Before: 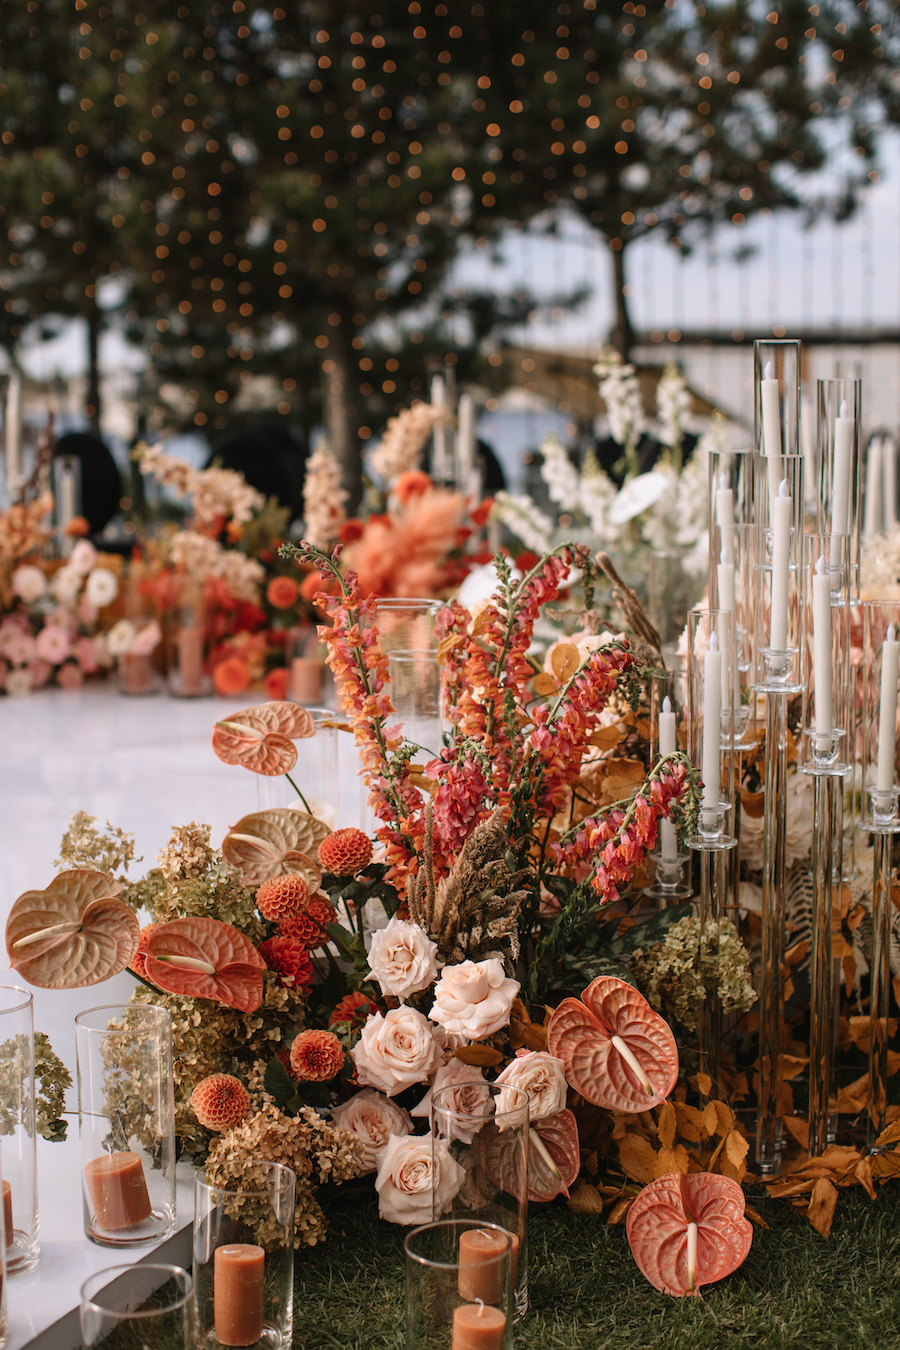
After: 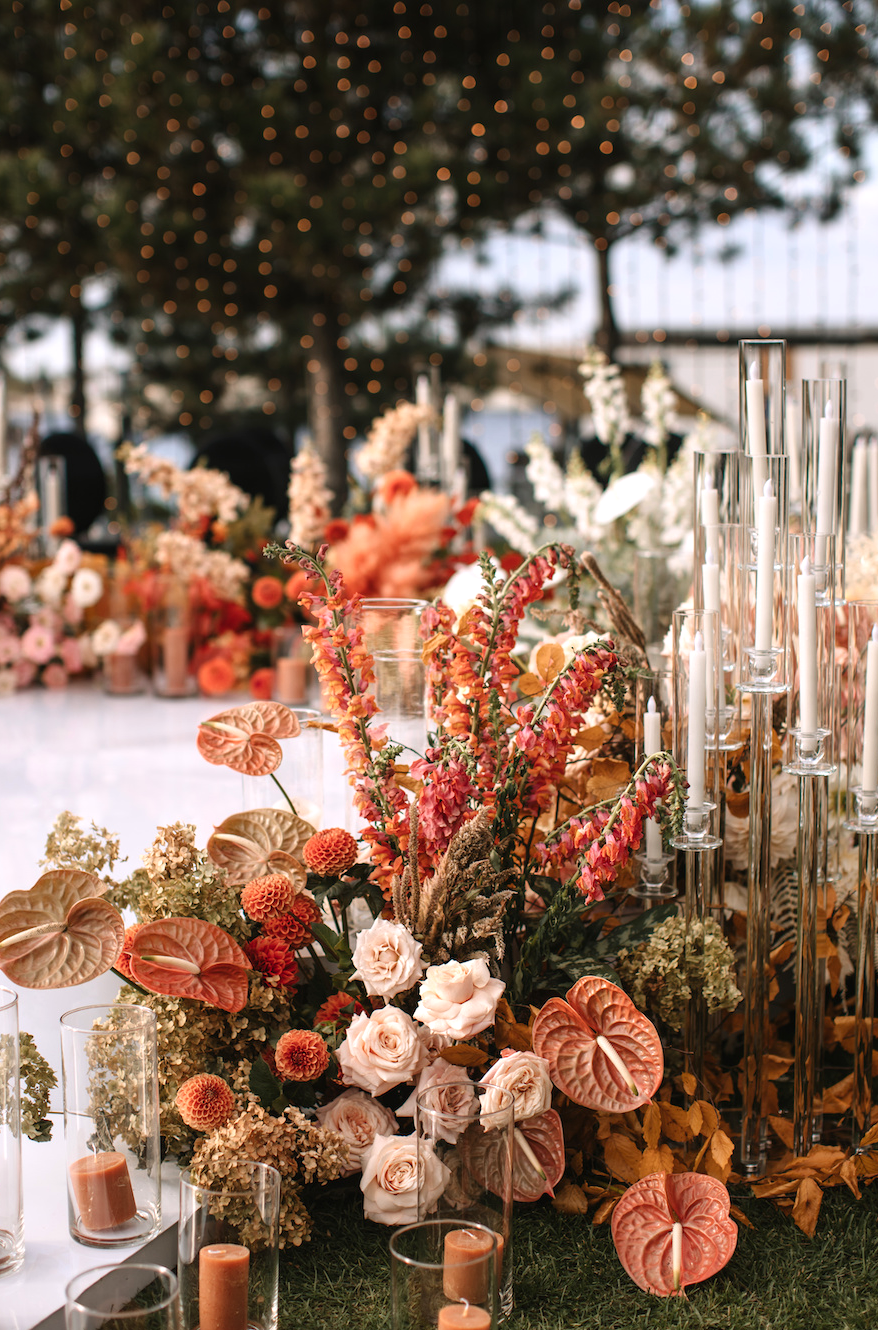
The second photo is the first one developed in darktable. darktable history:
crop and rotate: left 1.773%, right 0.635%, bottom 1.467%
tone equalizer: -8 EV -0.398 EV, -7 EV -0.383 EV, -6 EV -0.316 EV, -5 EV -0.256 EV, -3 EV 0.196 EV, -2 EV 0.347 EV, -1 EV 0.411 EV, +0 EV 0.41 EV, smoothing diameter 24.95%, edges refinement/feathering 9.73, preserve details guided filter
